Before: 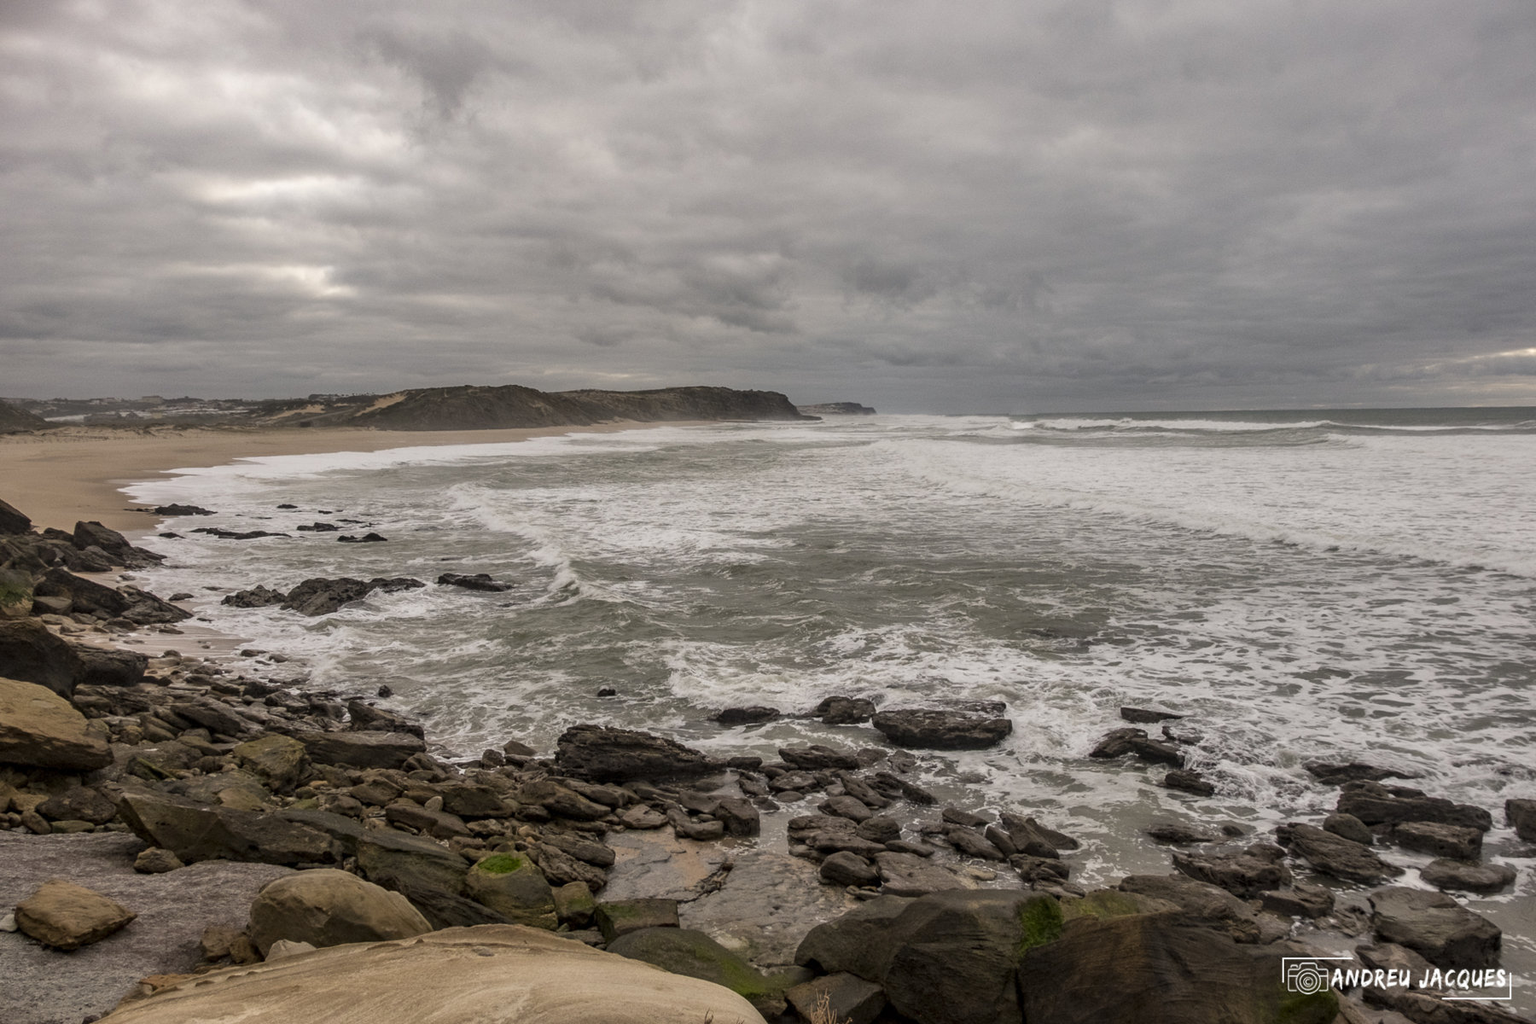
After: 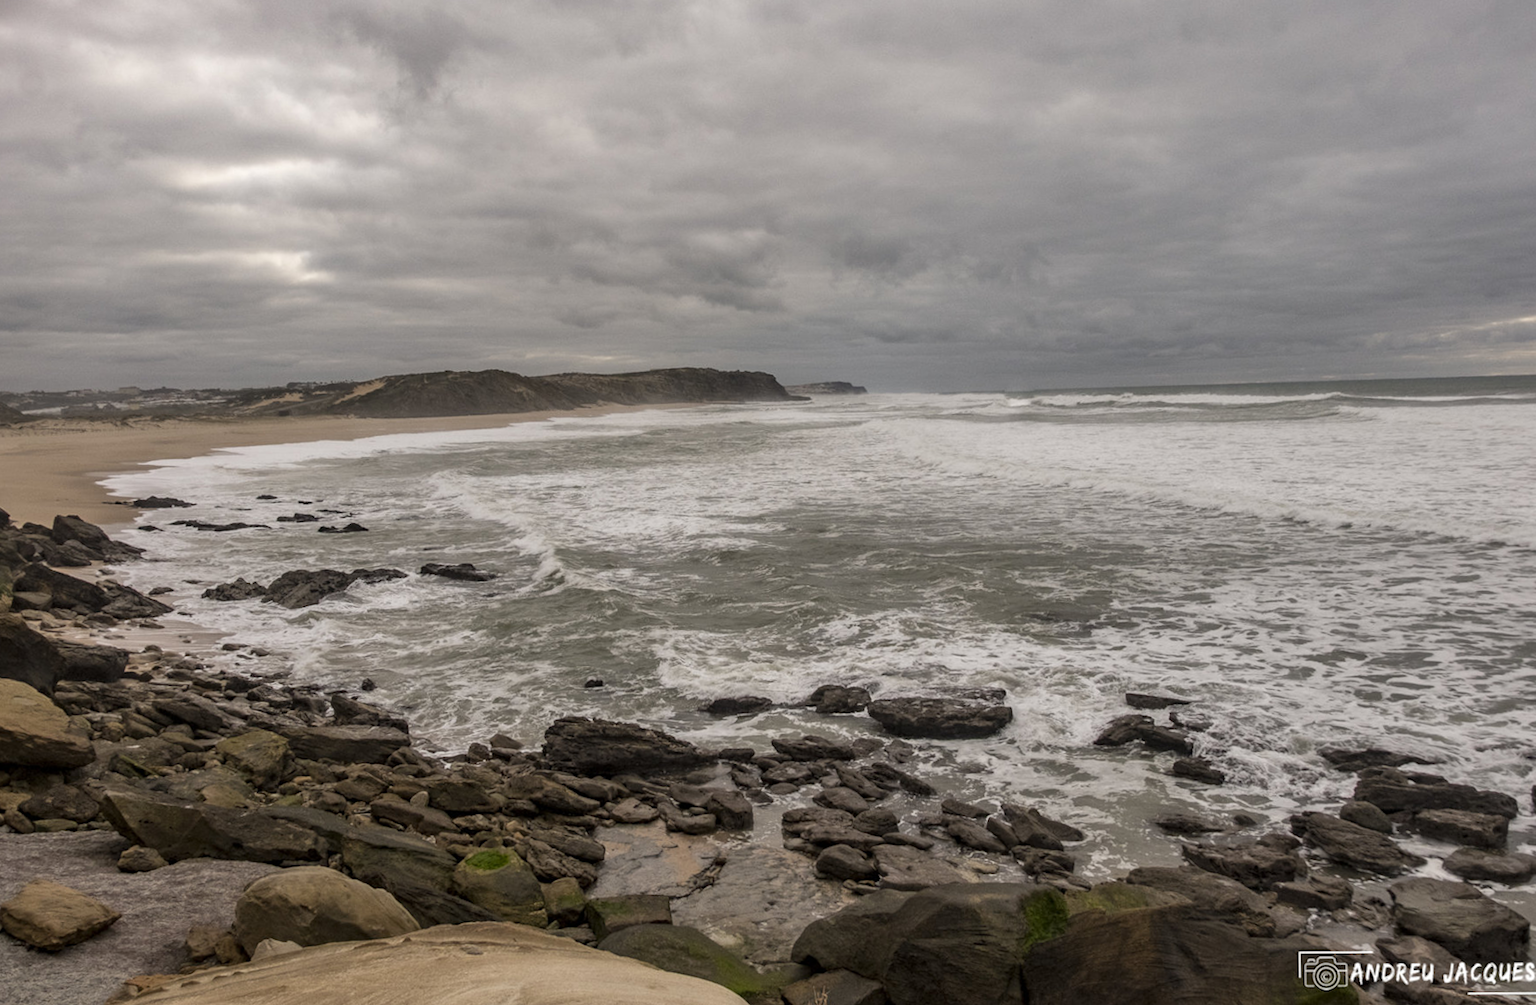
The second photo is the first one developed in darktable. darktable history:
crop and rotate: angle -0.5°
rotate and perspective: rotation -1.32°, lens shift (horizontal) -0.031, crop left 0.015, crop right 0.985, crop top 0.047, crop bottom 0.982
